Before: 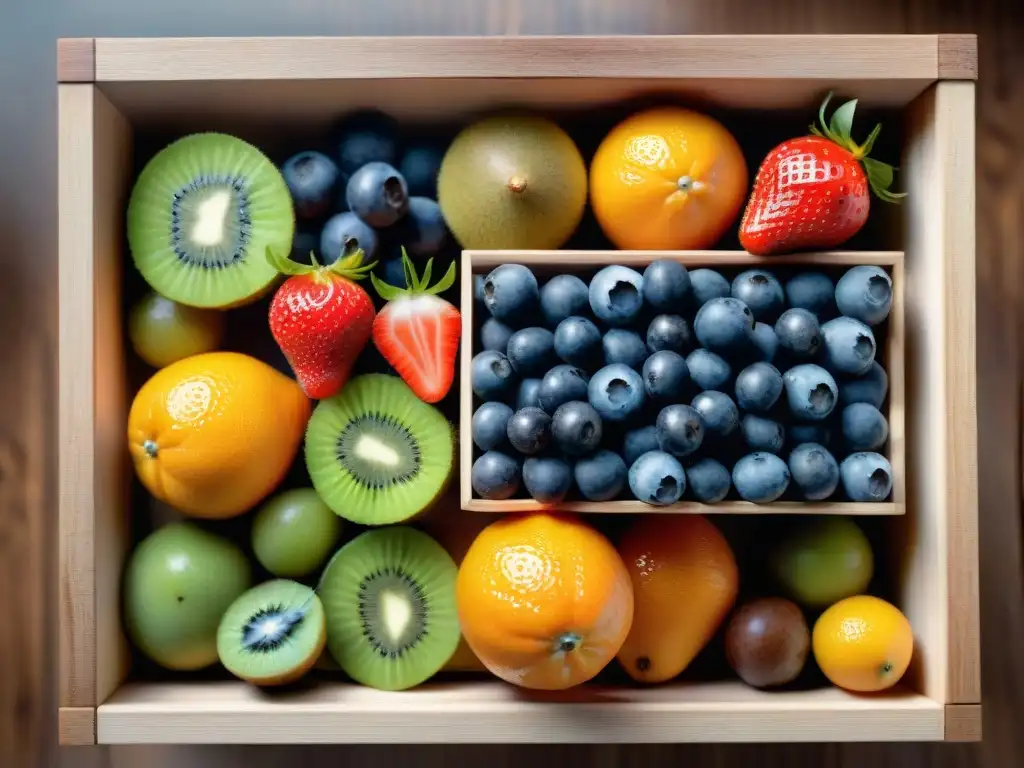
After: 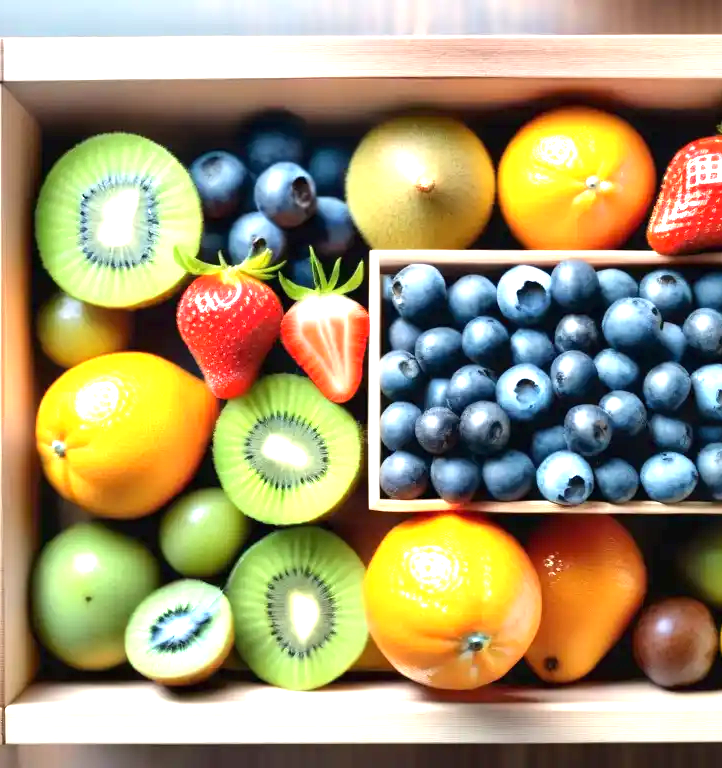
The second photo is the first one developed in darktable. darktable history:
exposure: black level correction 0, exposure 1.34 EV, compensate exposure bias true, compensate highlight preservation false
crop and rotate: left 9.067%, right 20.375%
